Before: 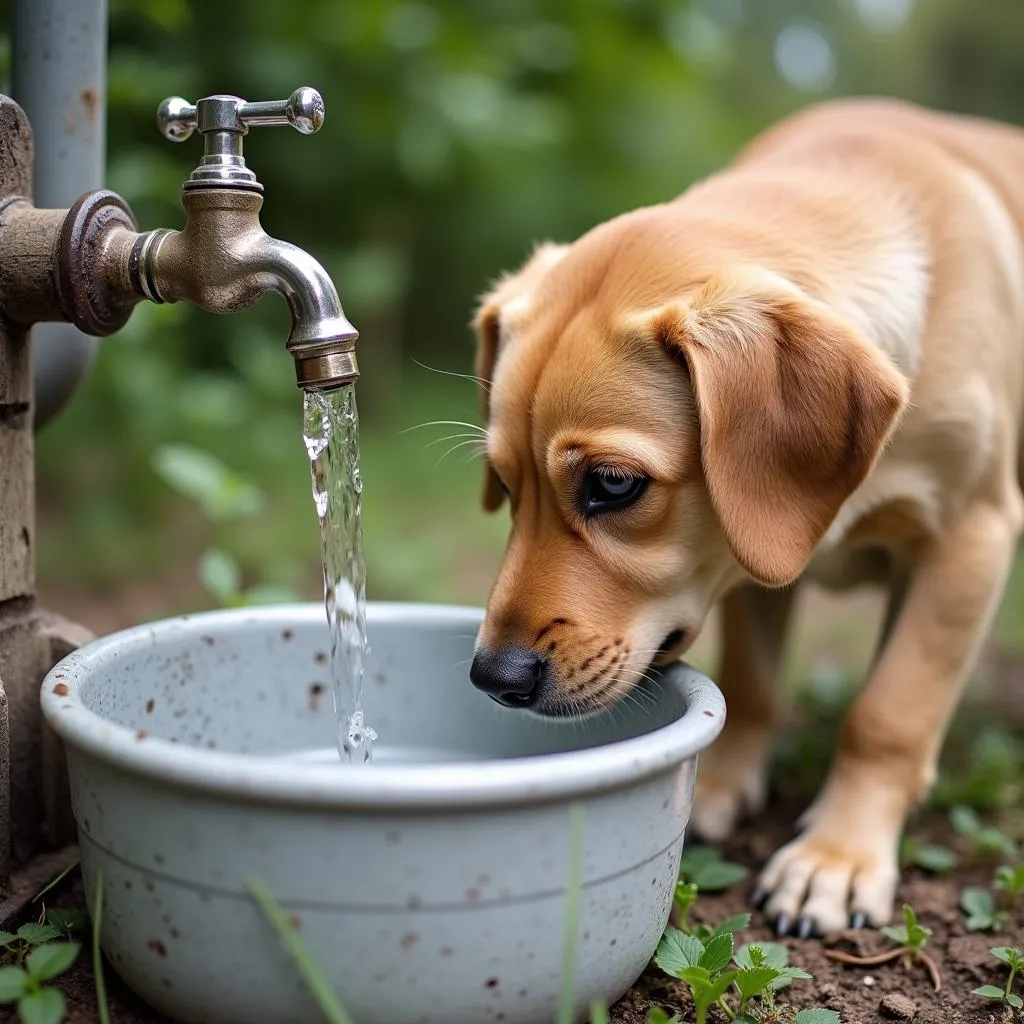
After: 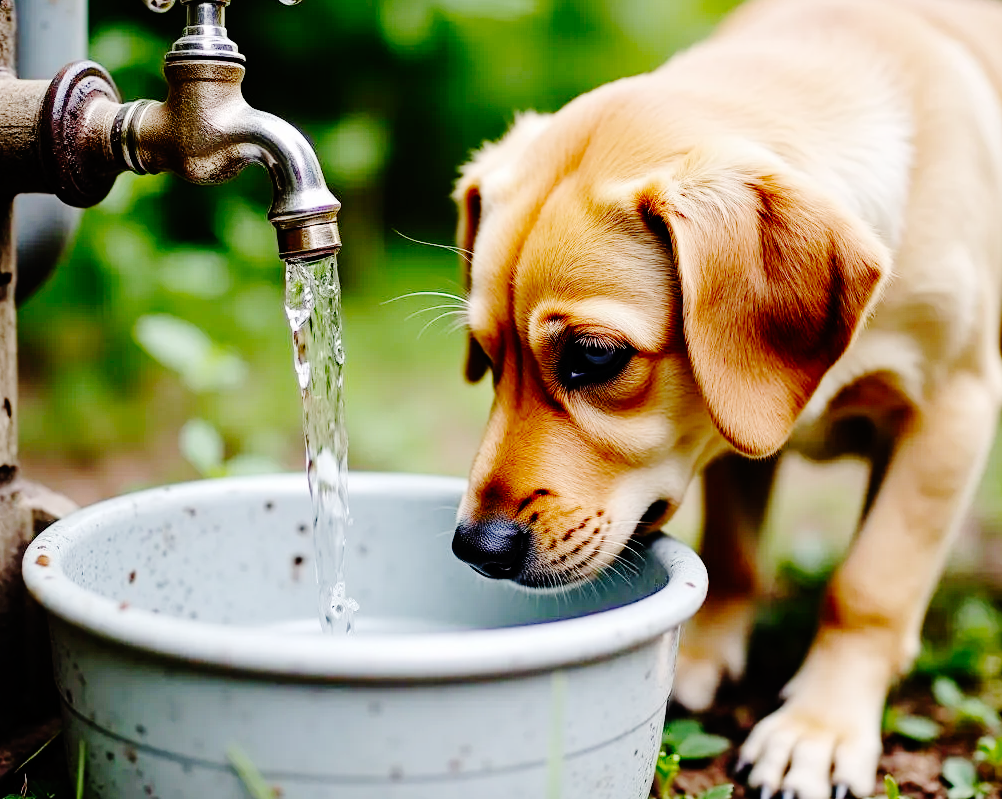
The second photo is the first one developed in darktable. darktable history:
crop and rotate: left 1.843%, top 12.683%, right 0.294%, bottom 9.244%
base curve: curves: ch0 [(0, 0) (0.036, 0.01) (0.123, 0.254) (0.258, 0.504) (0.507, 0.748) (1, 1)], preserve colors none
